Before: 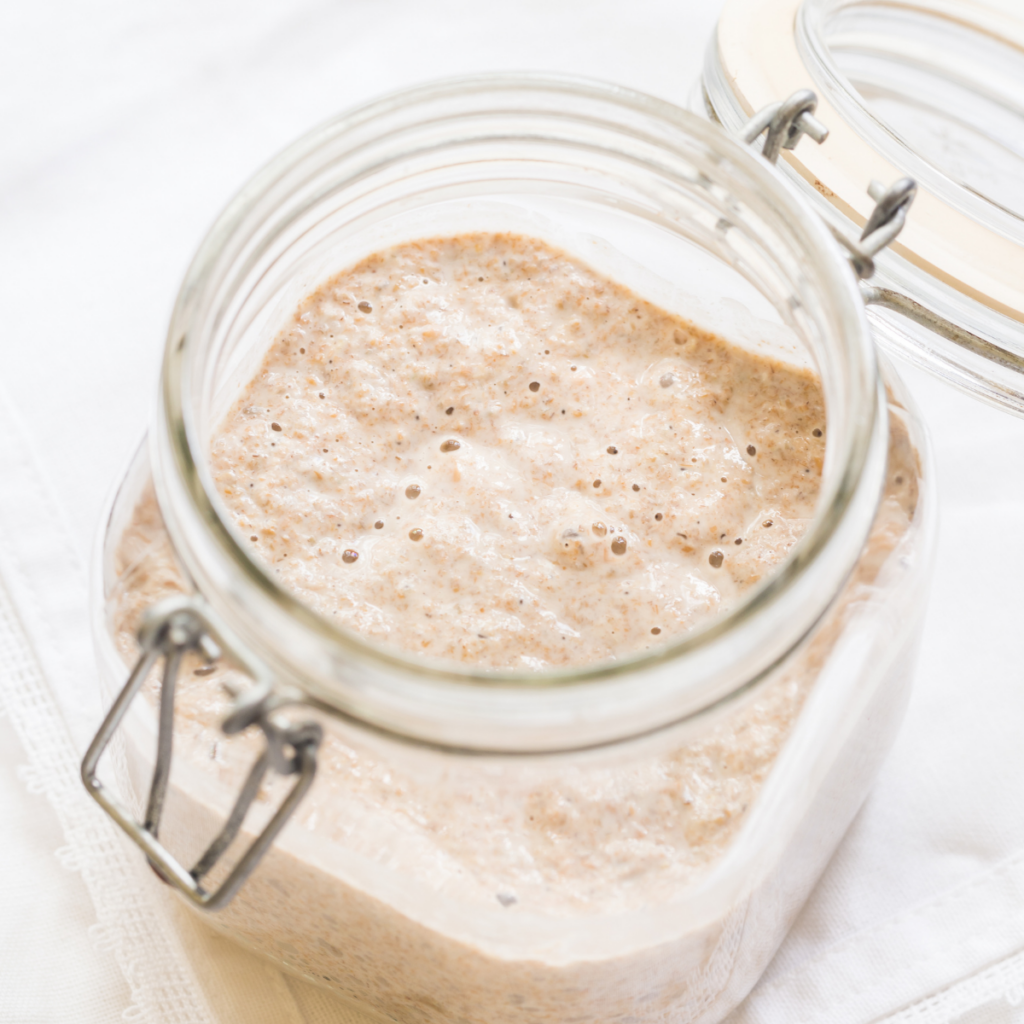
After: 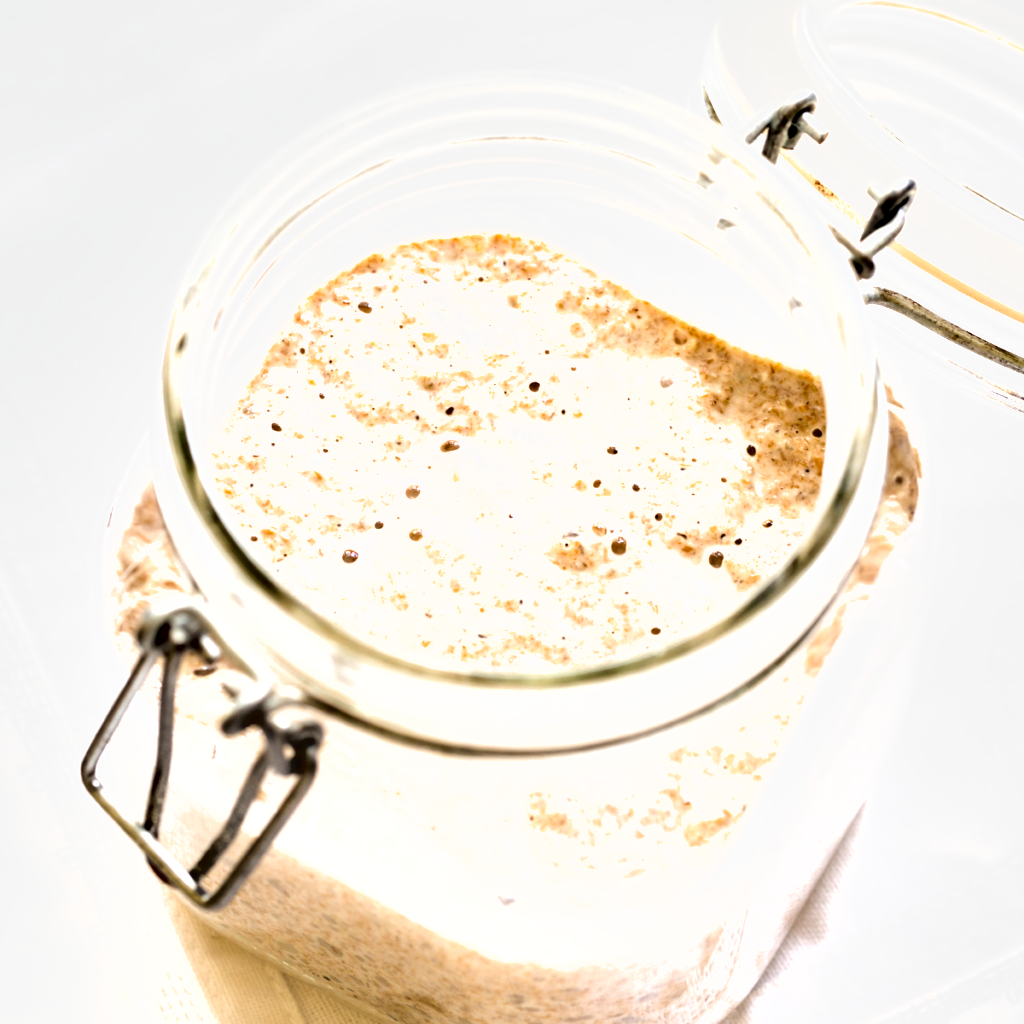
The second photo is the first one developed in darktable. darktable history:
shadows and highlights: soften with gaussian
exposure: black level correction 0, exposure 0.683 EV, compensate exposure bias true, compensate highlight preservation false
base curve: curves: ch0 [(0, 0) (0.073, 0.04) (0.157, 0.139) (0.492, 0.492) (0.758, 0.758) (1, 1)], preserve colors none
